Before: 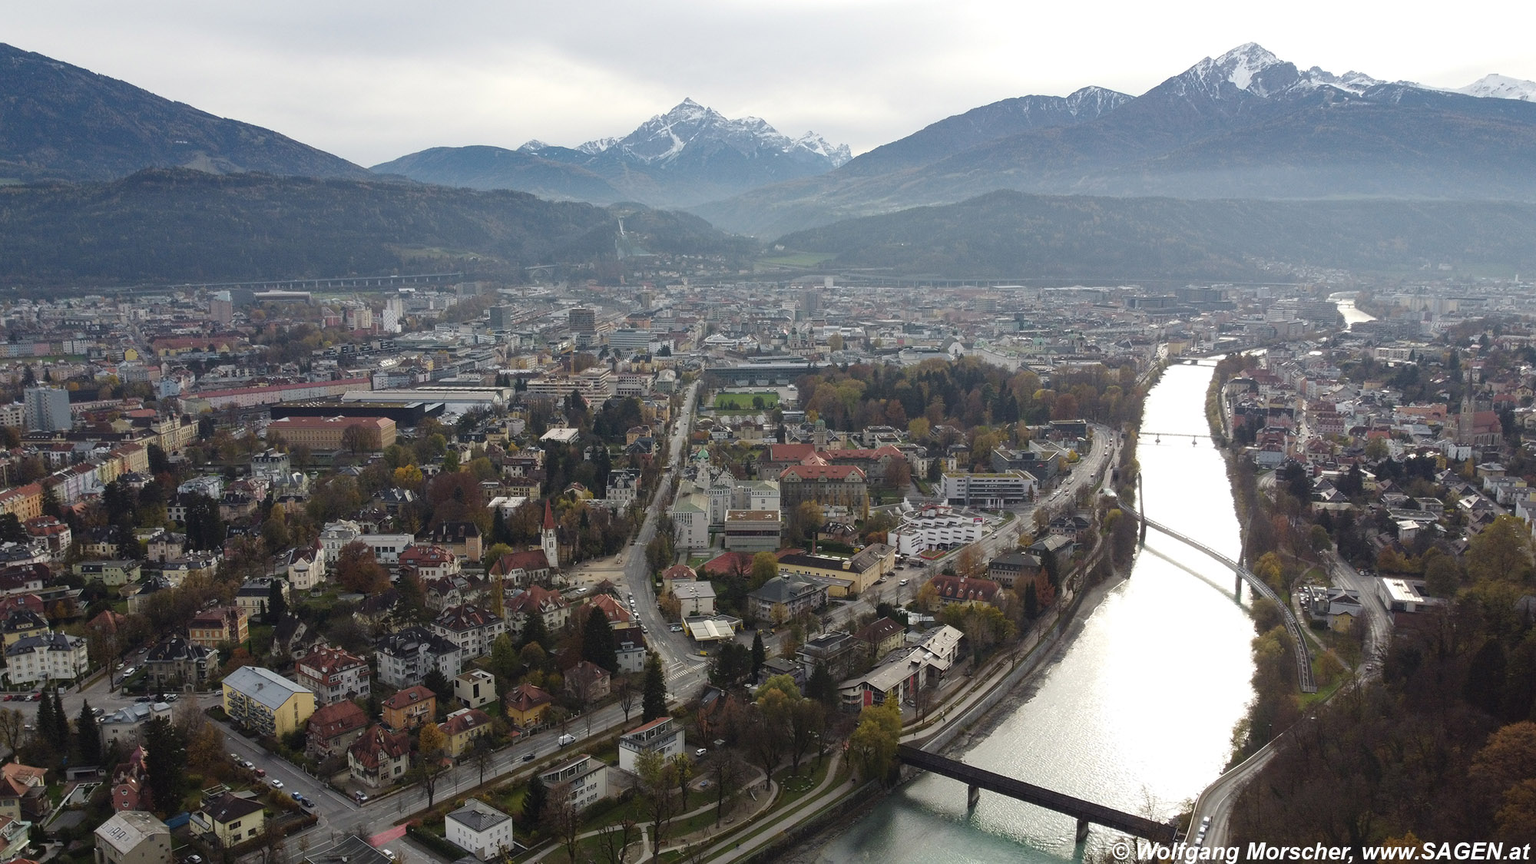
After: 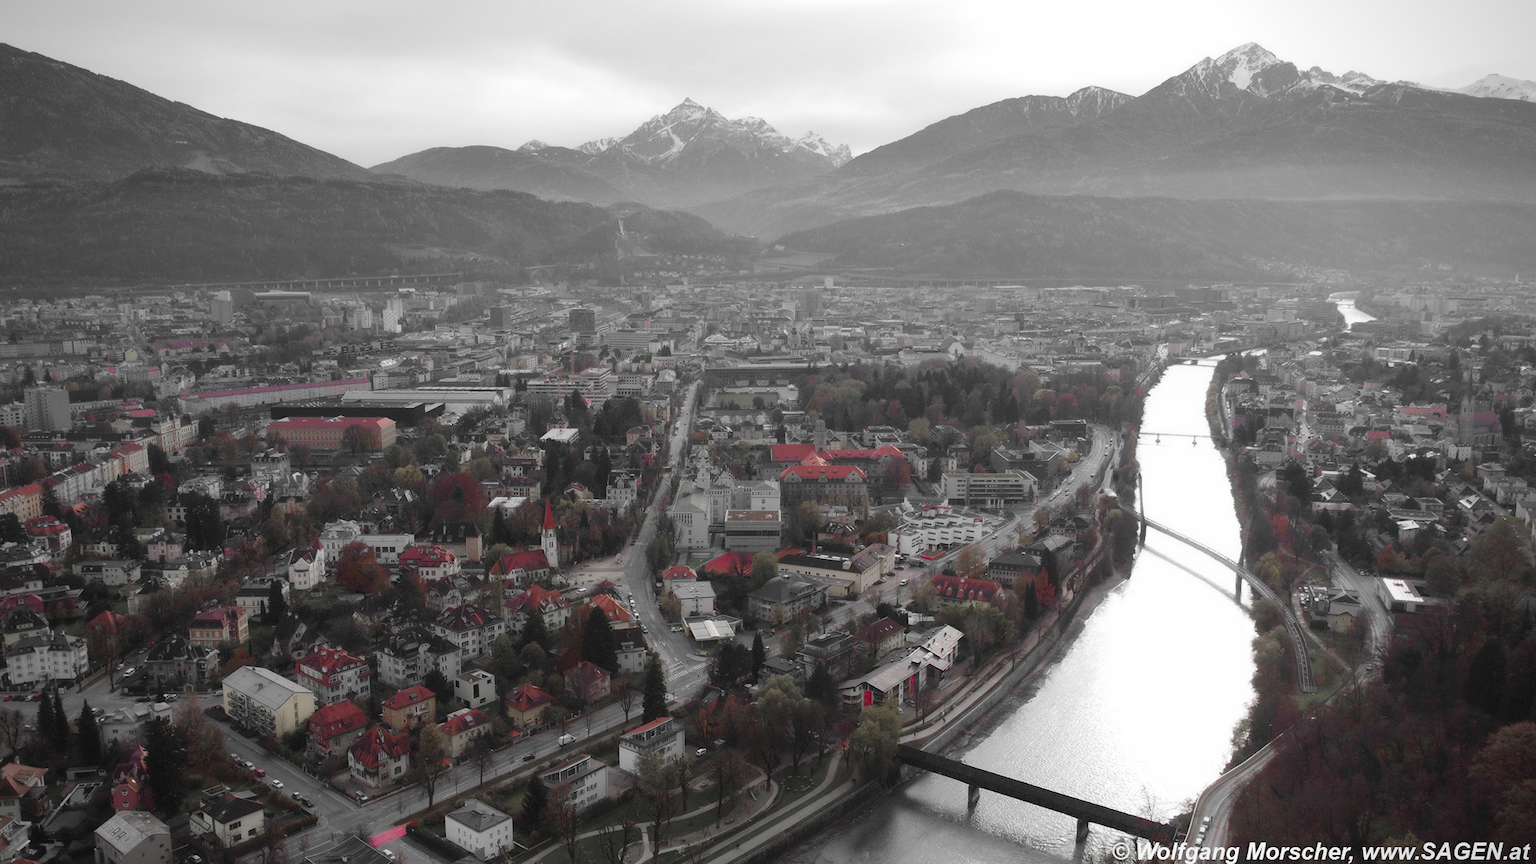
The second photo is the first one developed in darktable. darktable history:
vignetting: on, module defaults
contrast equalizer: octaves 7, y [[0.502, 0.505, 0.512, 0.529, 0.564, 0.588], [0.5 ×6], [0.502, 0.505, 0.512, 0.529, 0.564, 0.588], [0, 0.001, 0.001, 0.004, 0.008, 0.011], [0, 0.001, 0.001, 0.004, 0.008, 0.011]], mix -1
color zones: curves: ch1 [(0, 0.831) (0.08, 0.771) (0.157, 0.268) (0.241, 0.207) (0.562, -0.005) (0.714, -0.013) (0.876, 0.01) (1, 0.831)]
color calibration: illuminant as shot in camera, x 0.358, y 0.373, temperature 4628.91 K
